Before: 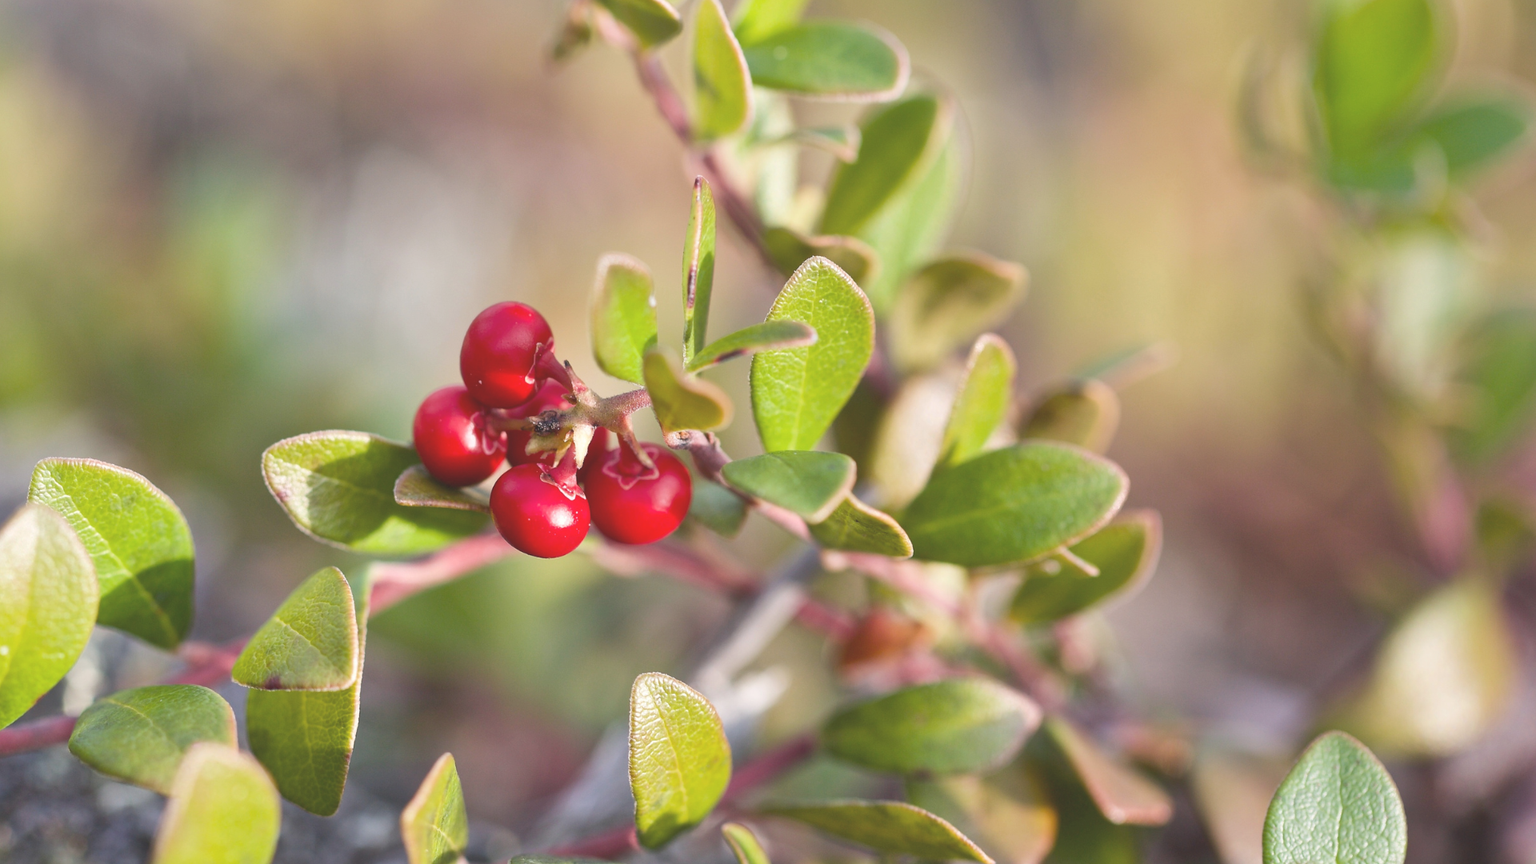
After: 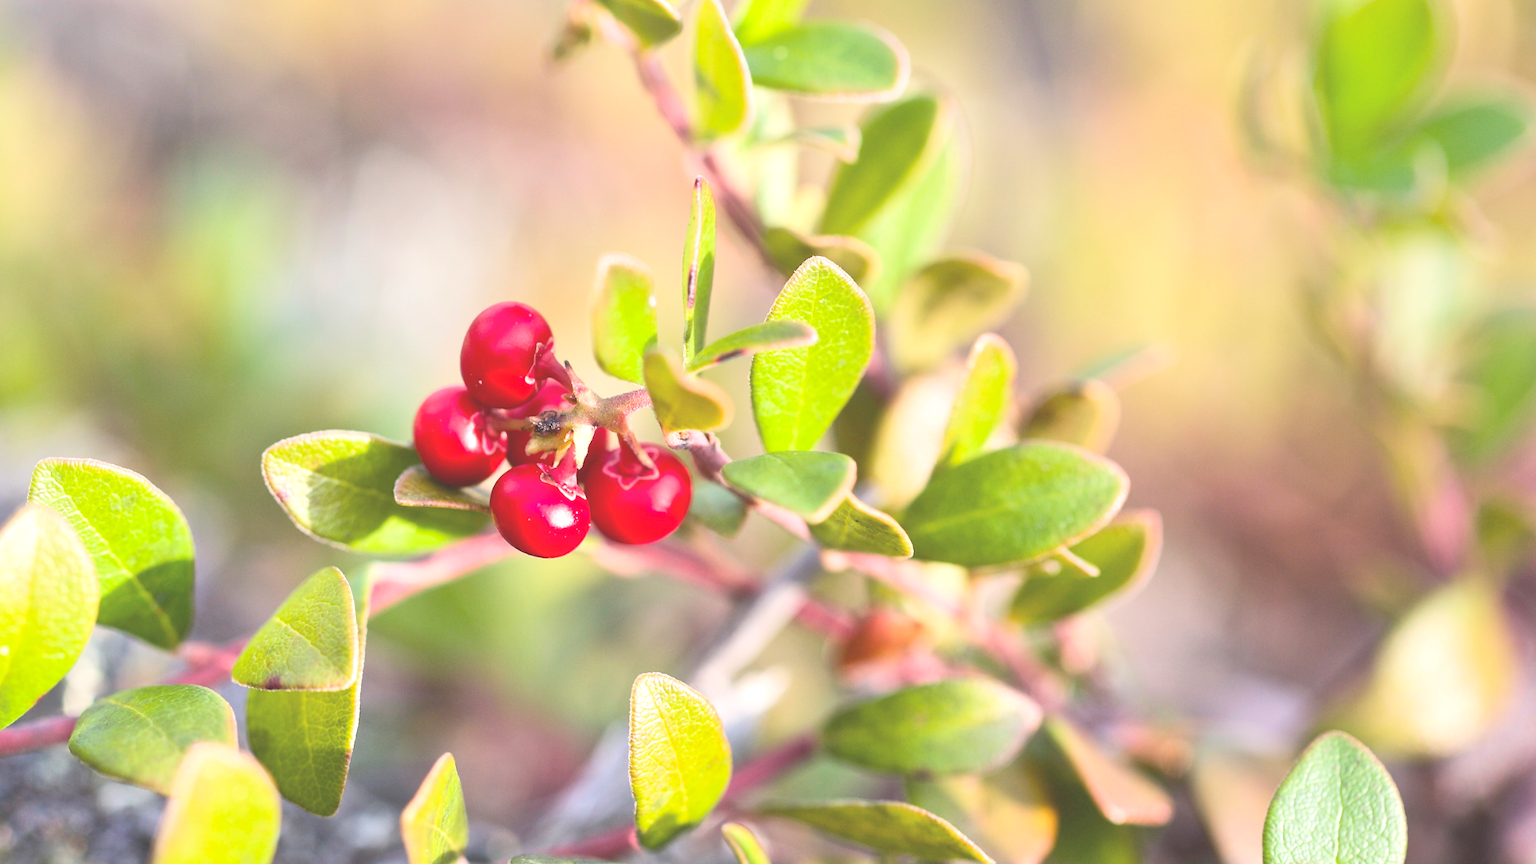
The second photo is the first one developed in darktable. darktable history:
contrast brightness saturation: contrast 0.2, brightness 0.16, saturation 0.22
exposure: exposure 0.367 EV, compensate highlight preservation false
